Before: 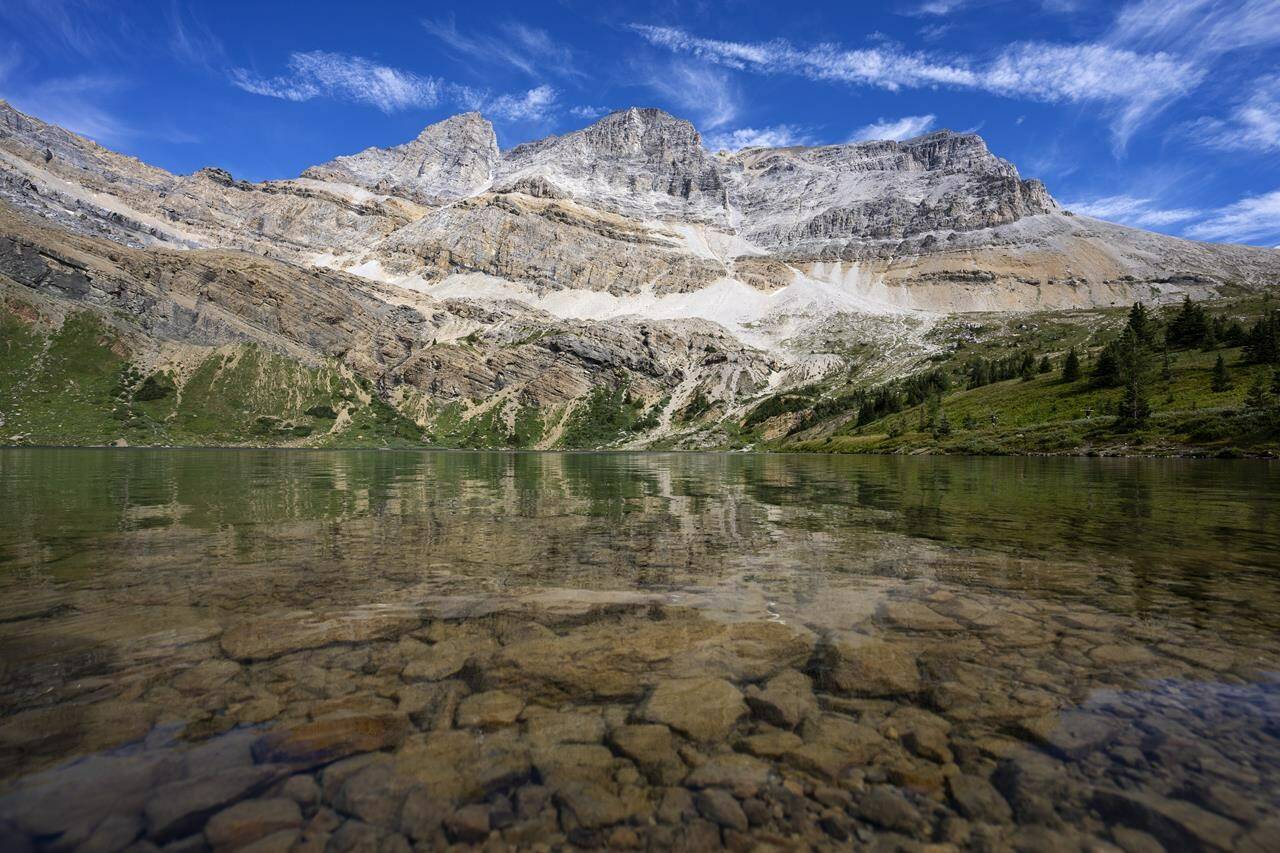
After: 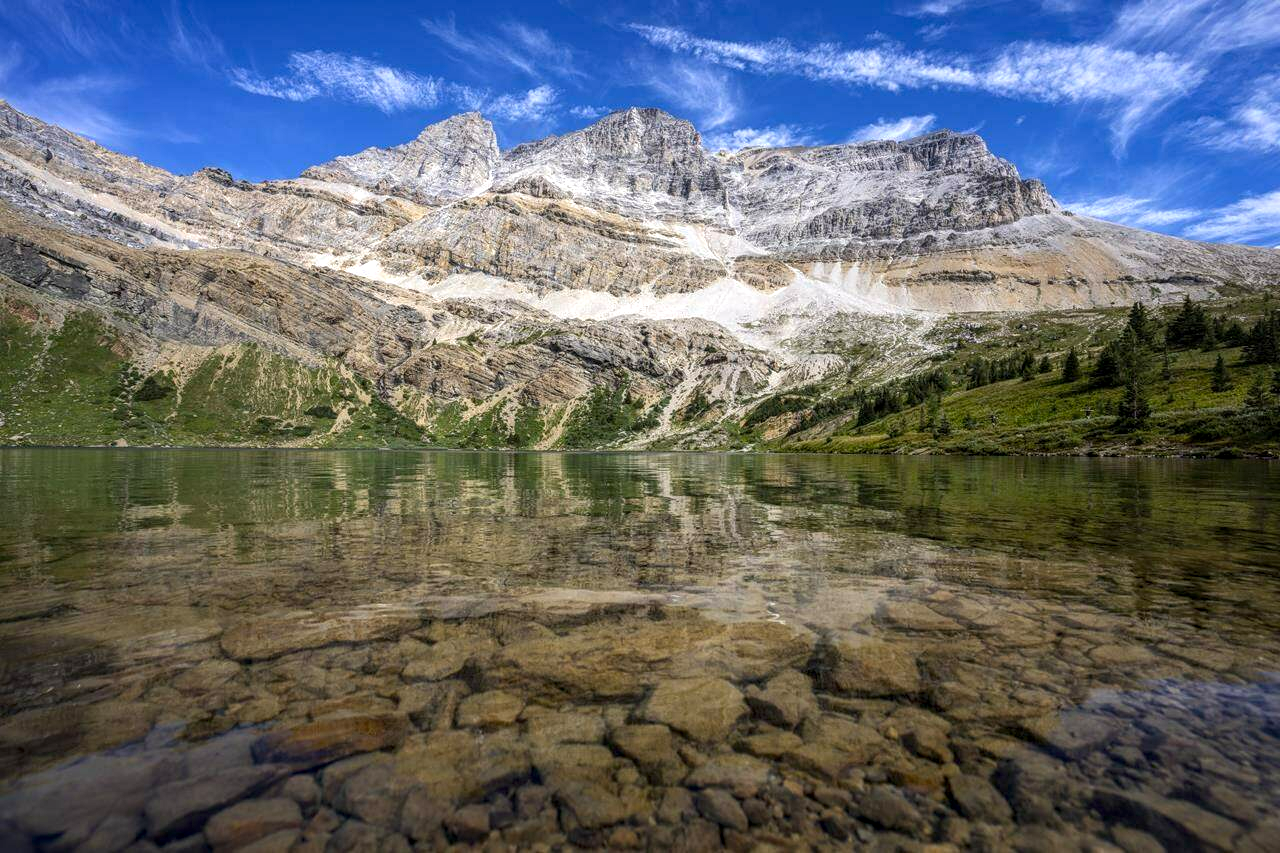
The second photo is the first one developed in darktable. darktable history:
exposure: exposure 0.2 EV, compensate highlight preservation false
color balance: output saturation 110%
local contrast: highlights 0%, shadows 0%, detail 133%
